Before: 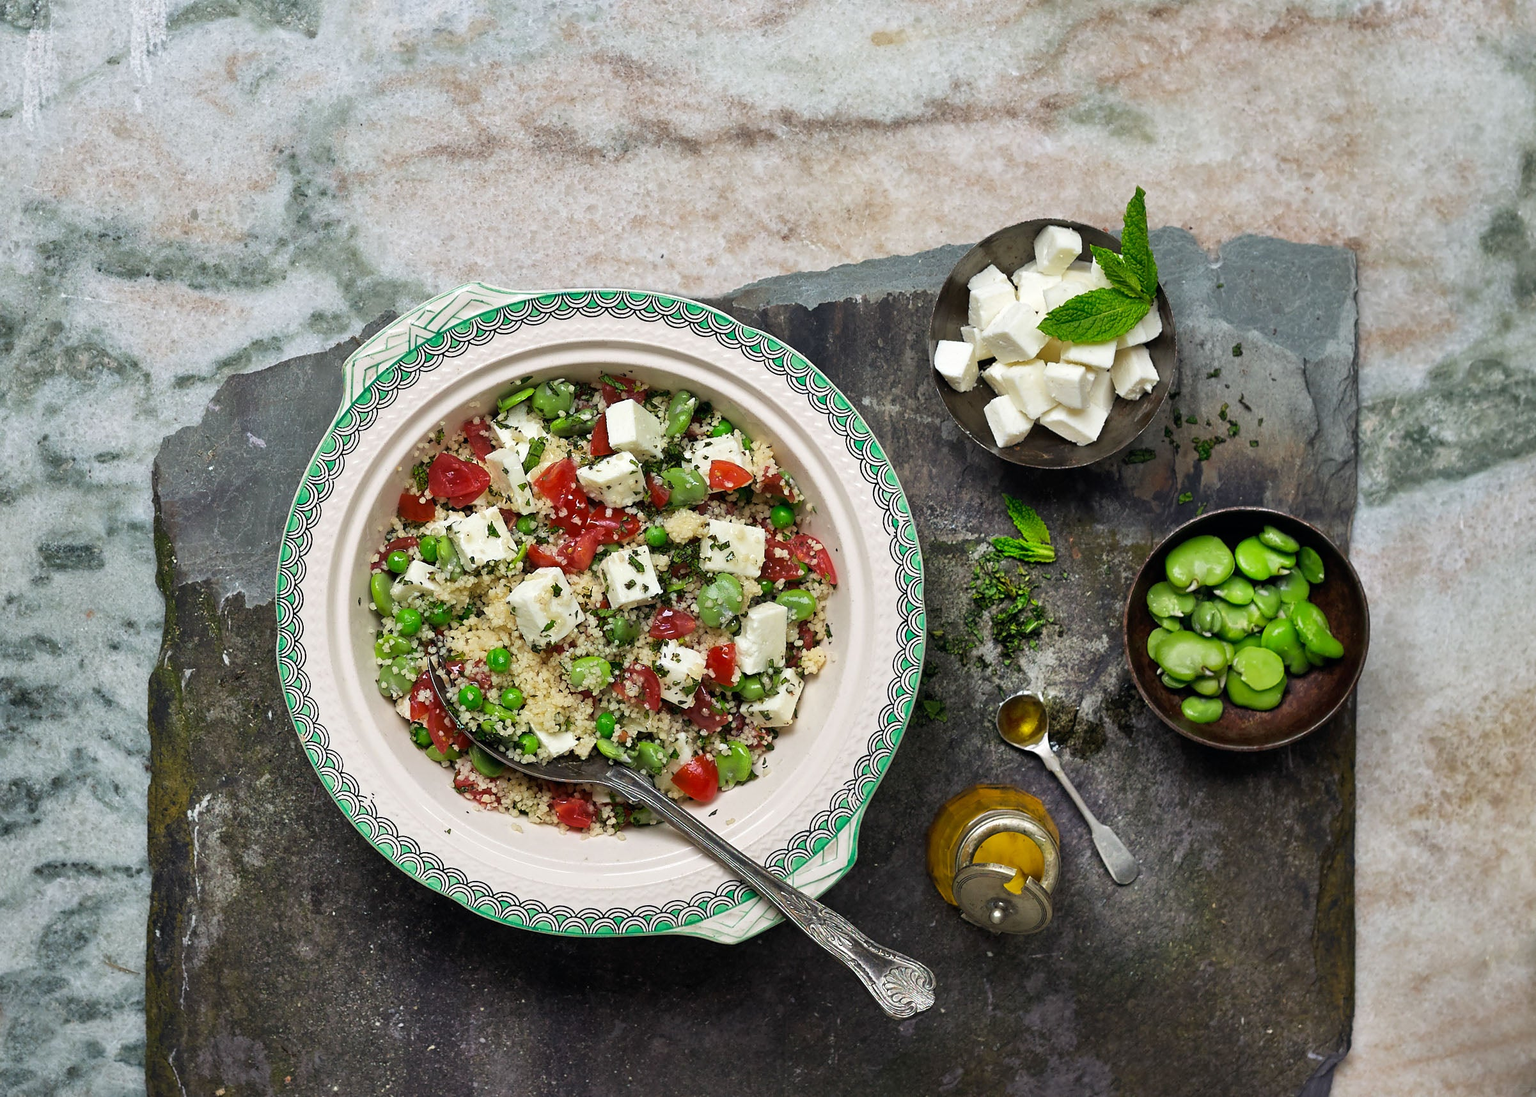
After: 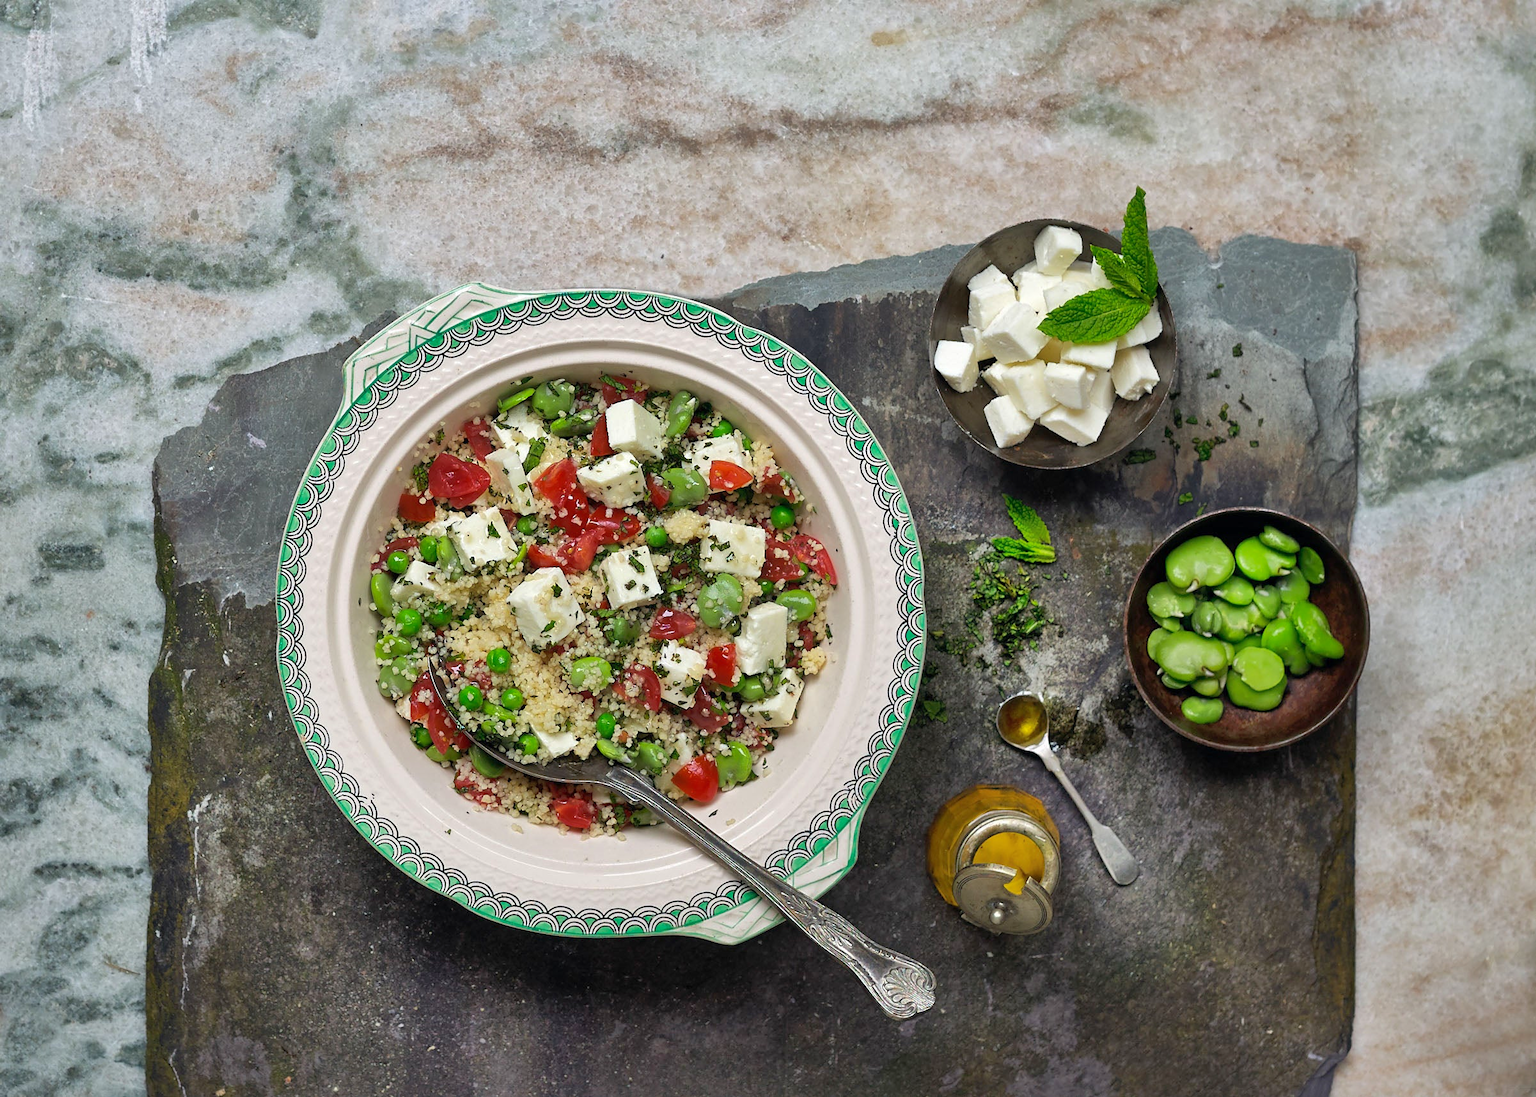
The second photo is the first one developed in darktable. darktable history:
contrast brightness saturation: contrast 0.1, brightness 0.02, saturation 0.02
shadows and highlights: on, module defaults
